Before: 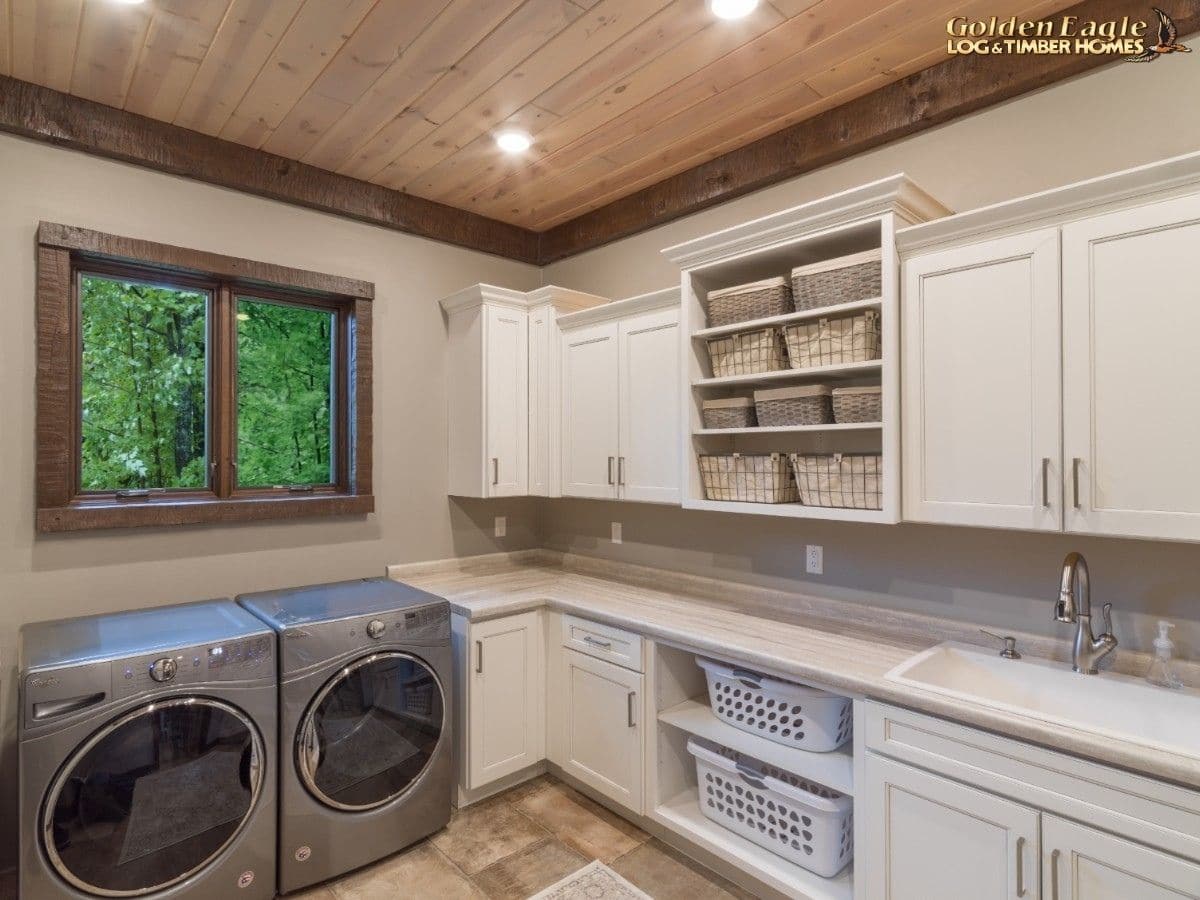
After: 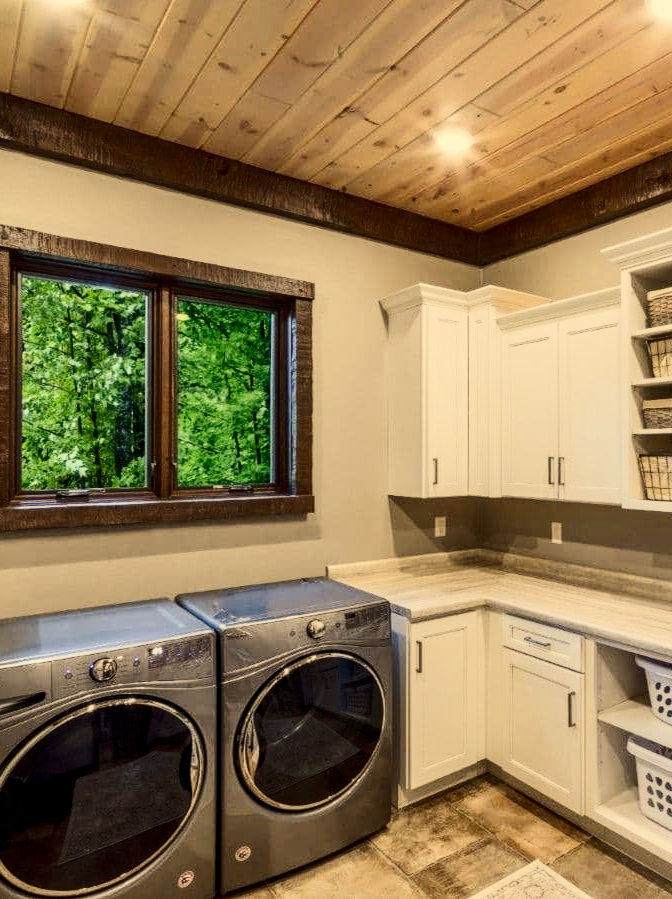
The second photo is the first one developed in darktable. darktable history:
crop: left 5.045%, right 38.951%
contrast brightness saturation: contrast 0.407, brightness 0.047, saturation 0.249
local contrast: on, module defaults
color correction: highlights a* 2.29, highlights b* 23.46
filmic rgb: black relative exposure -7.25 EV, white relative exposure 5.06 EV, hardness 3.2
